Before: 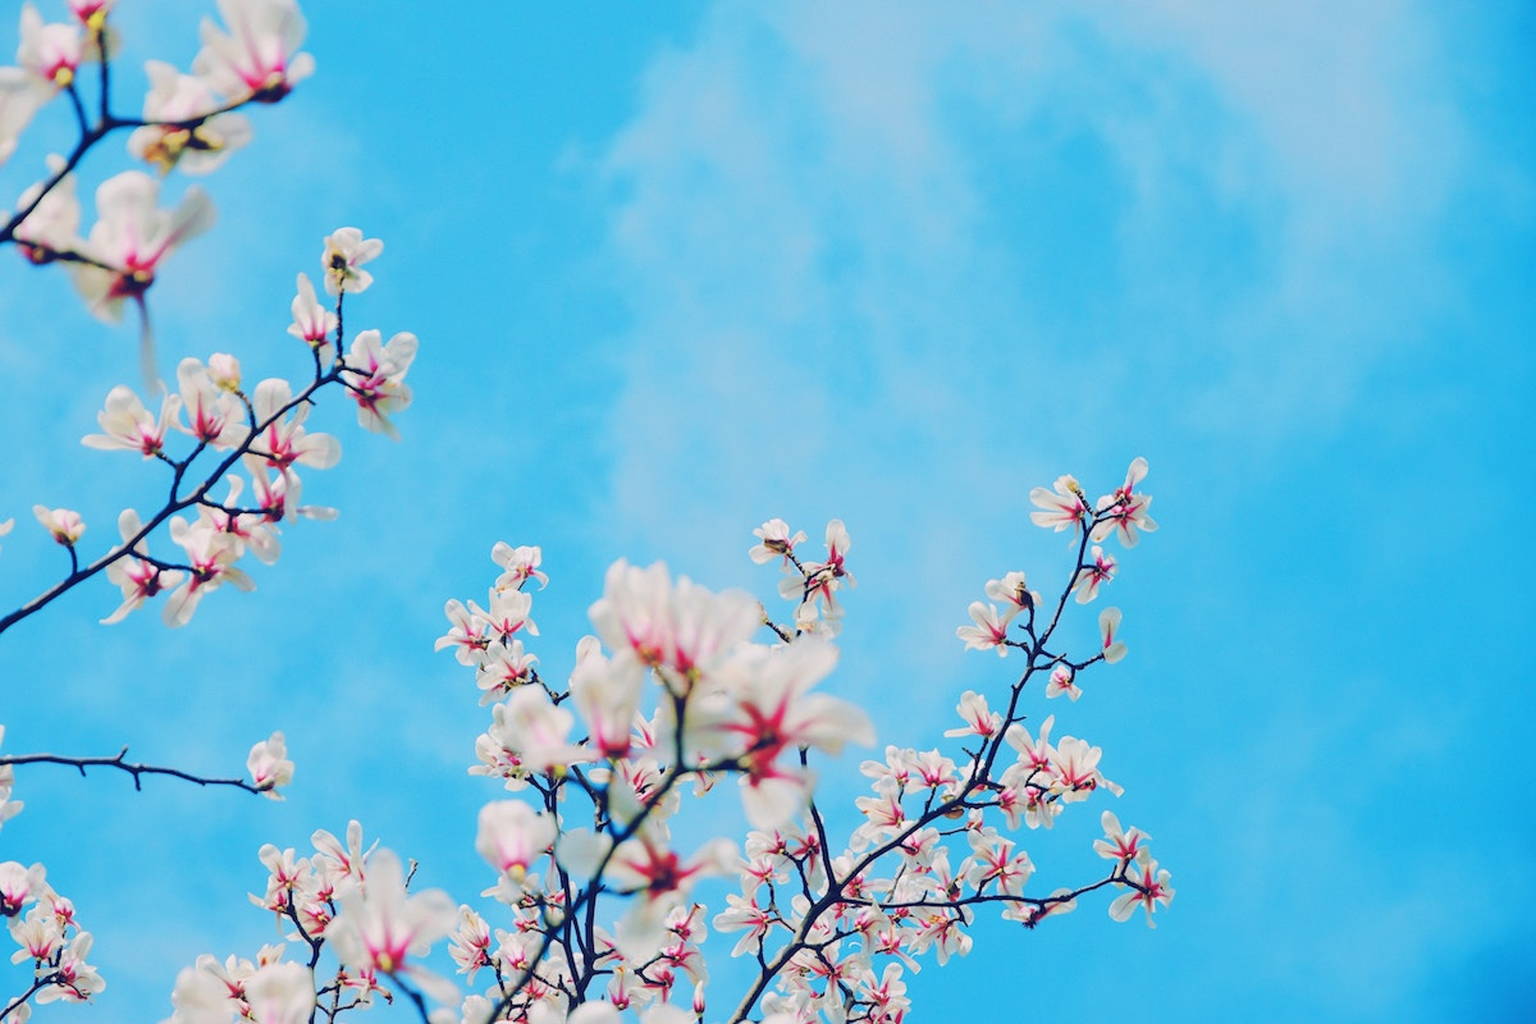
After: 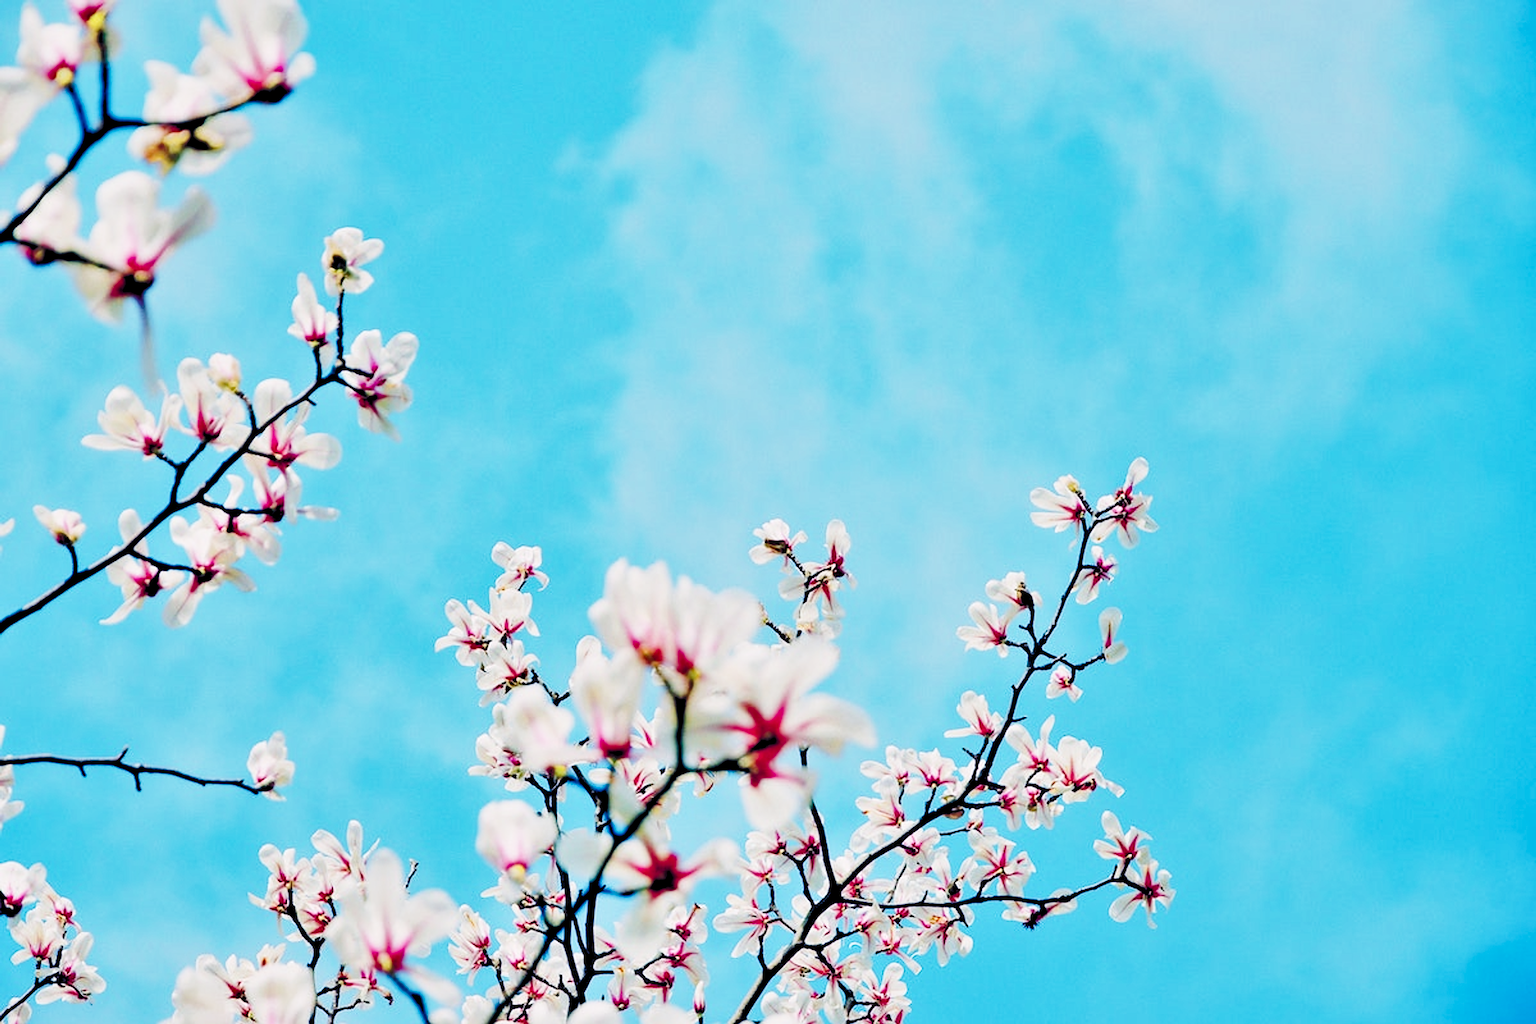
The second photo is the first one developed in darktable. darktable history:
sharpen: on, module defaults
shadows and highlights: soften with gaussian
rgb levels: levels [[0.029, 0.461, 0.922], [0, 0.5, 1], [0, 0.5, 1]]
base curve: curves: ch0 [(0, 0) (0.032, 0.025) (0.121, 0.166) (0.206, 0.329) (0.605, 0.79) (1, 1)], preserve colors none
